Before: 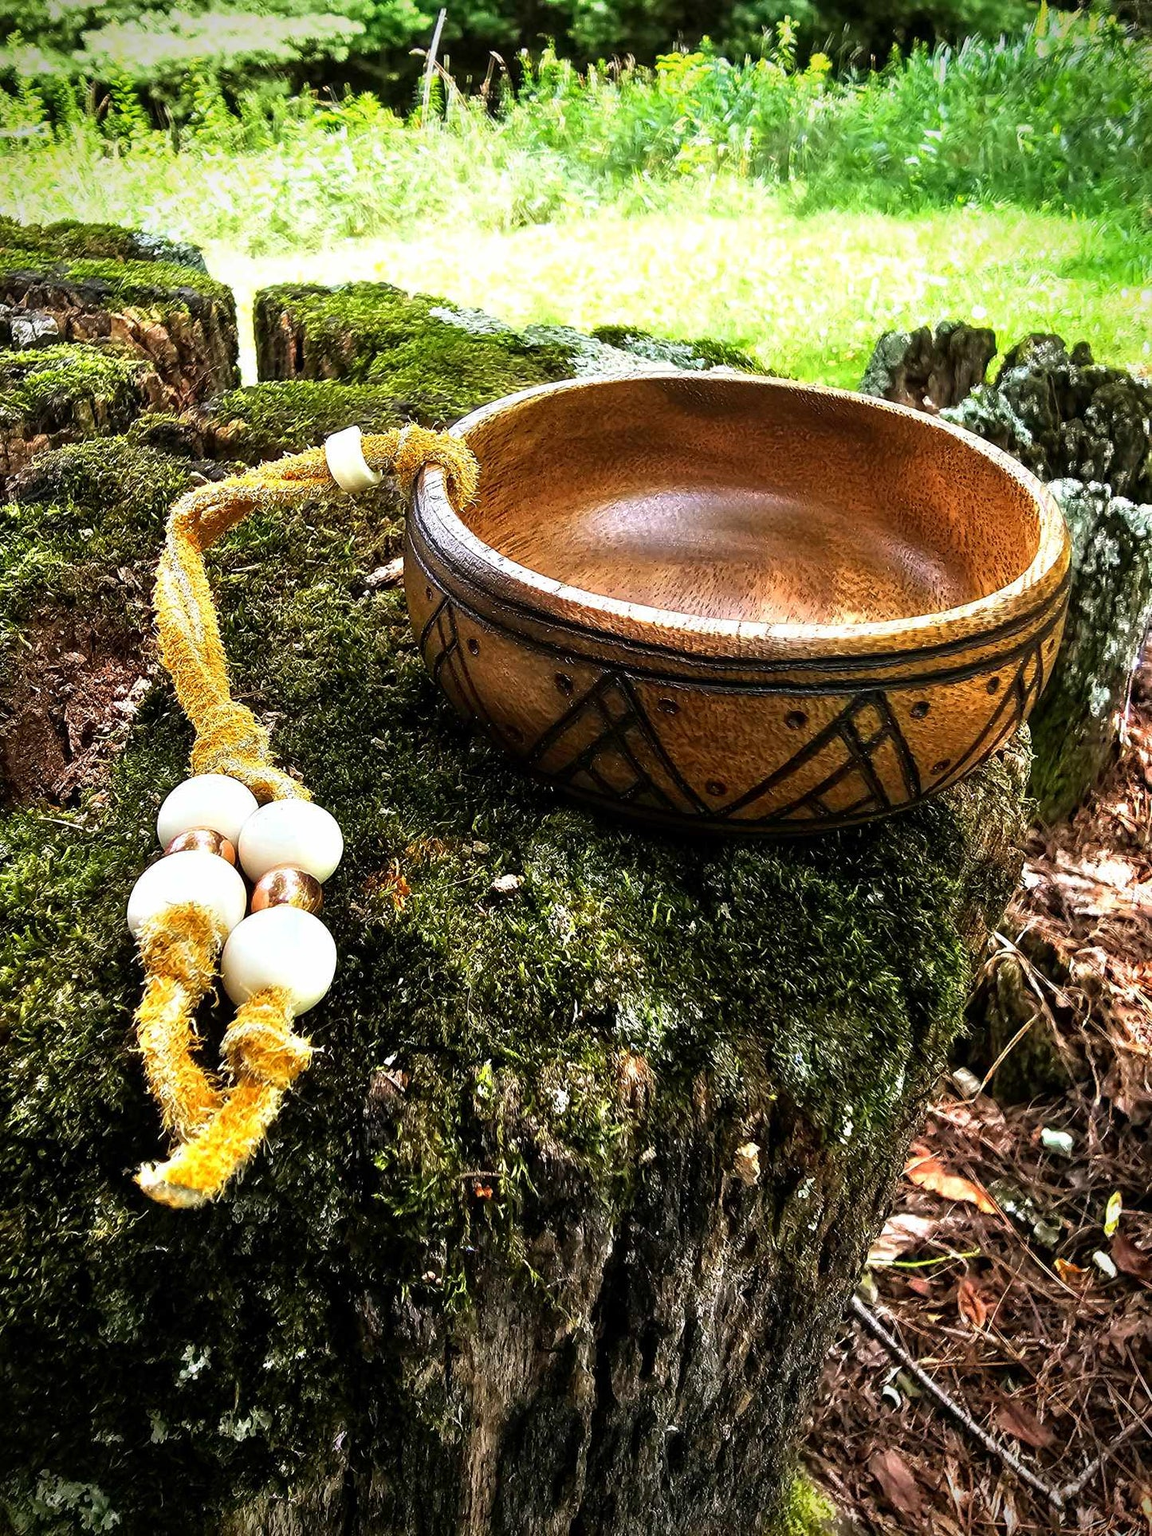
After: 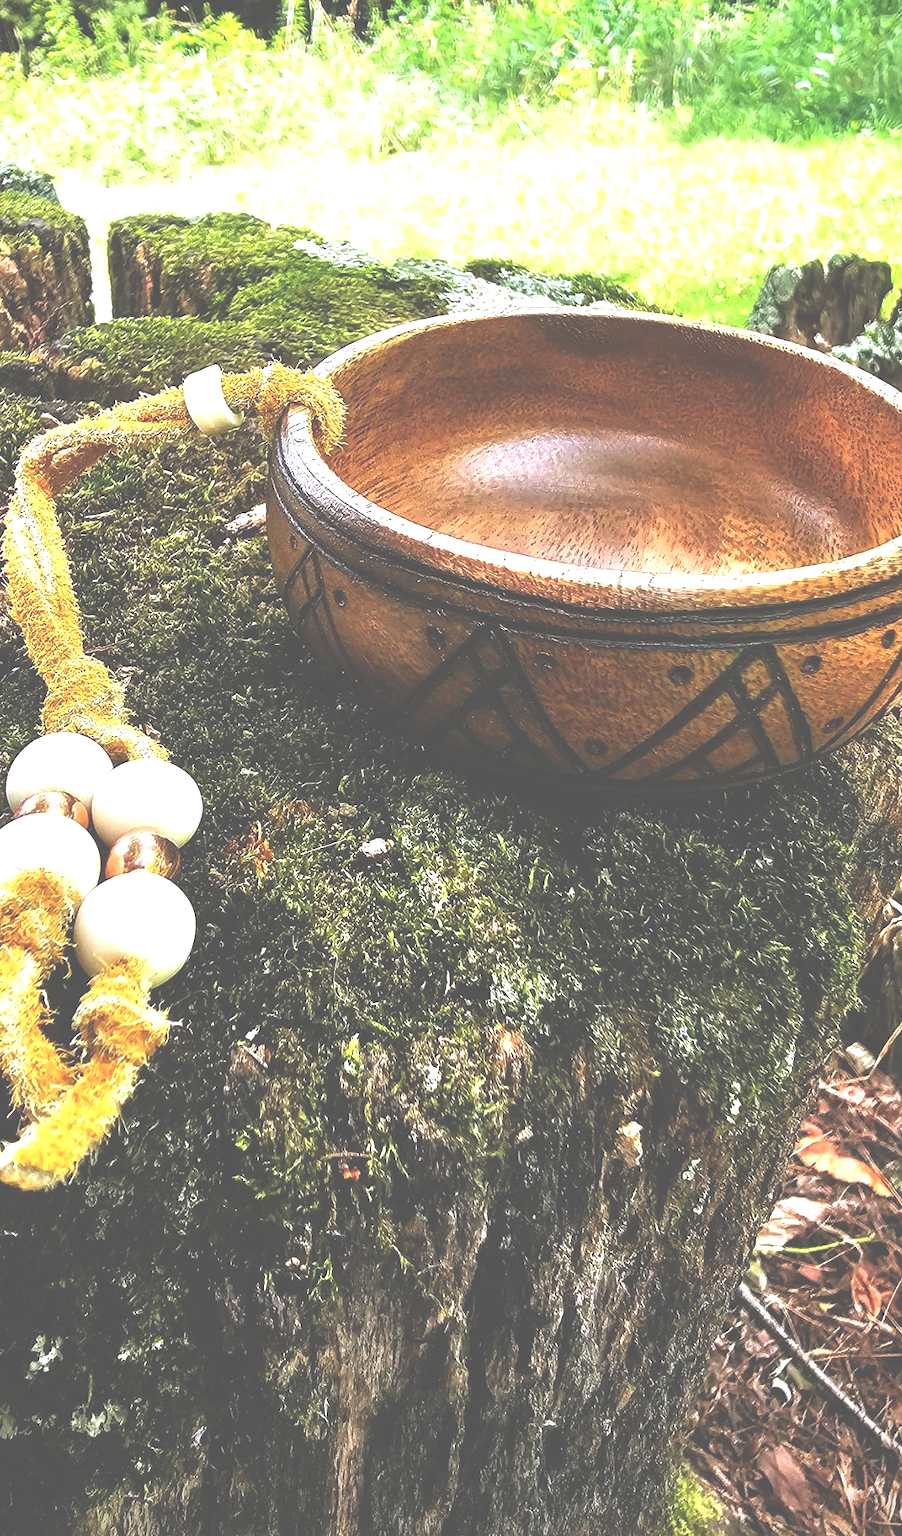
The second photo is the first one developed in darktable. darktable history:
exposure: black level correction -0.071, exposure 0.5 EV, compensate highlight preservation false
crop and rotate: left 13.15%, top 5.251%, right 12.609%
